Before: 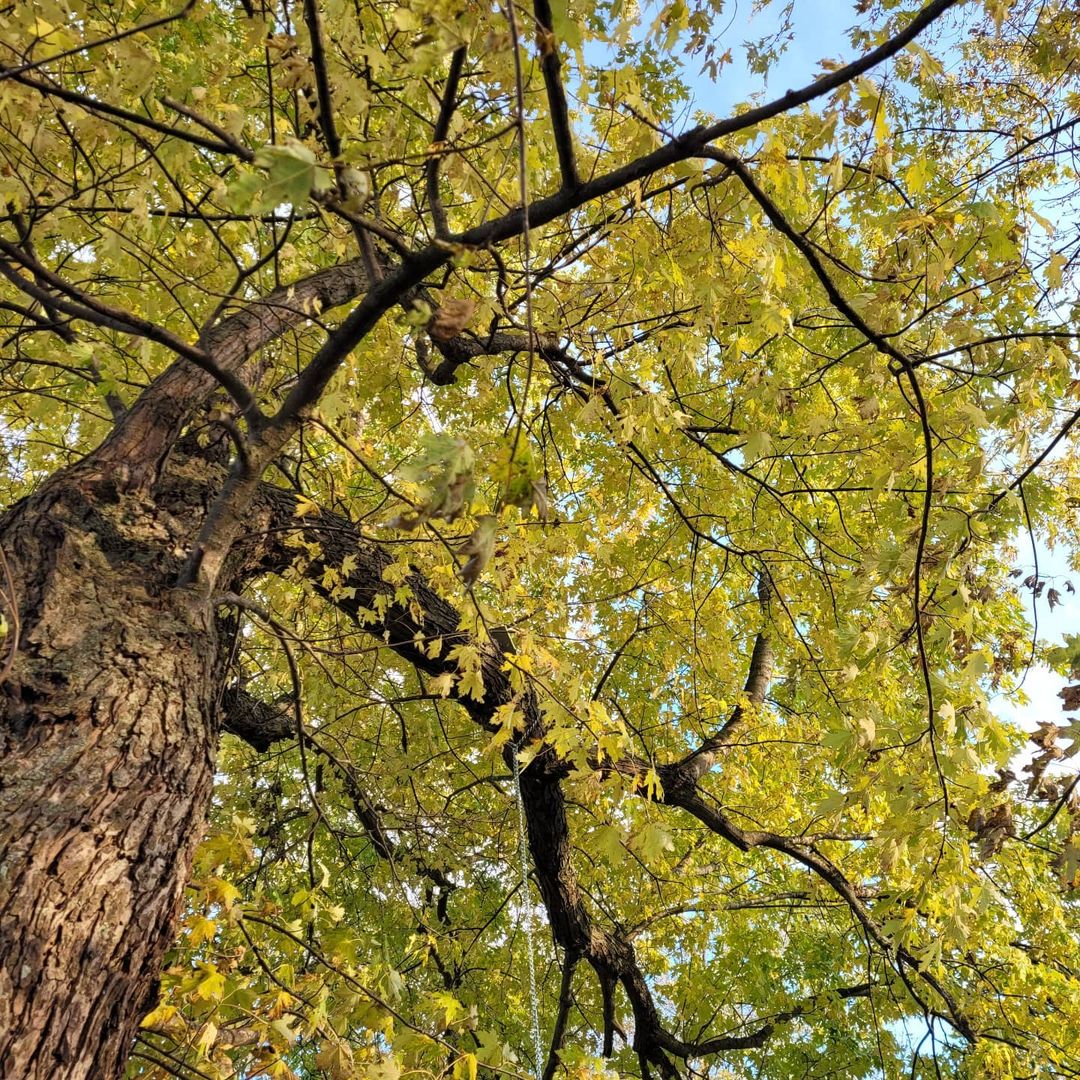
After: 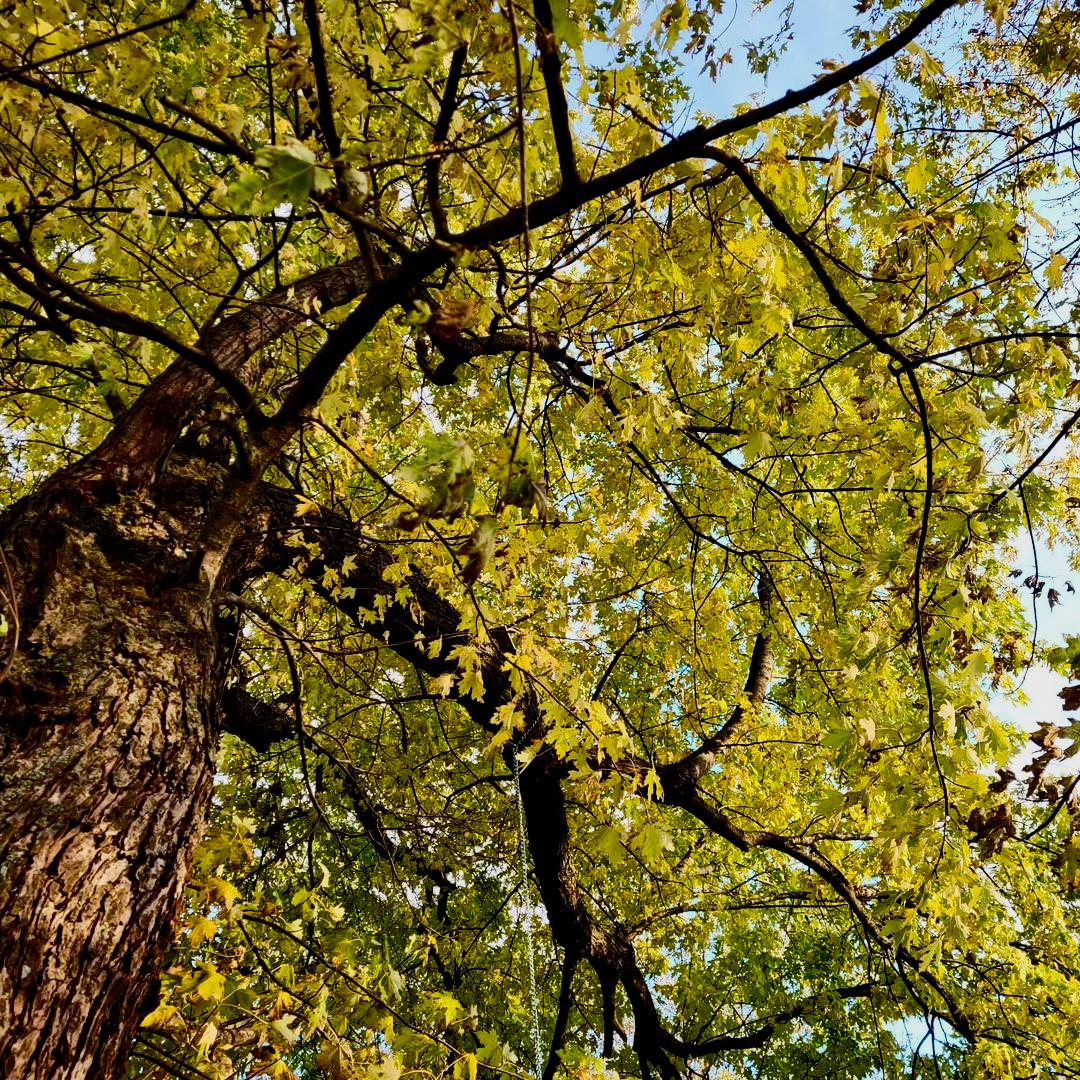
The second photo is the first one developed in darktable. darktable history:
filmic rgb: black relative exposure -7.65 EV, white relative exposure 4.56 EV, hardness 3.61
contrast brightness saturation: contrast 0.24, brightness -0.24, saturation 0.14
color balance rgb: shadows lift › luminance -20%, power › hue 72.24°, highlights gain › luminance 15%, global offset › hue 171.6°, perceptual saturation grading › highlights -15%, perceptual saturation grading › shadows 25%, global vibrance 35%, contrast 10%
